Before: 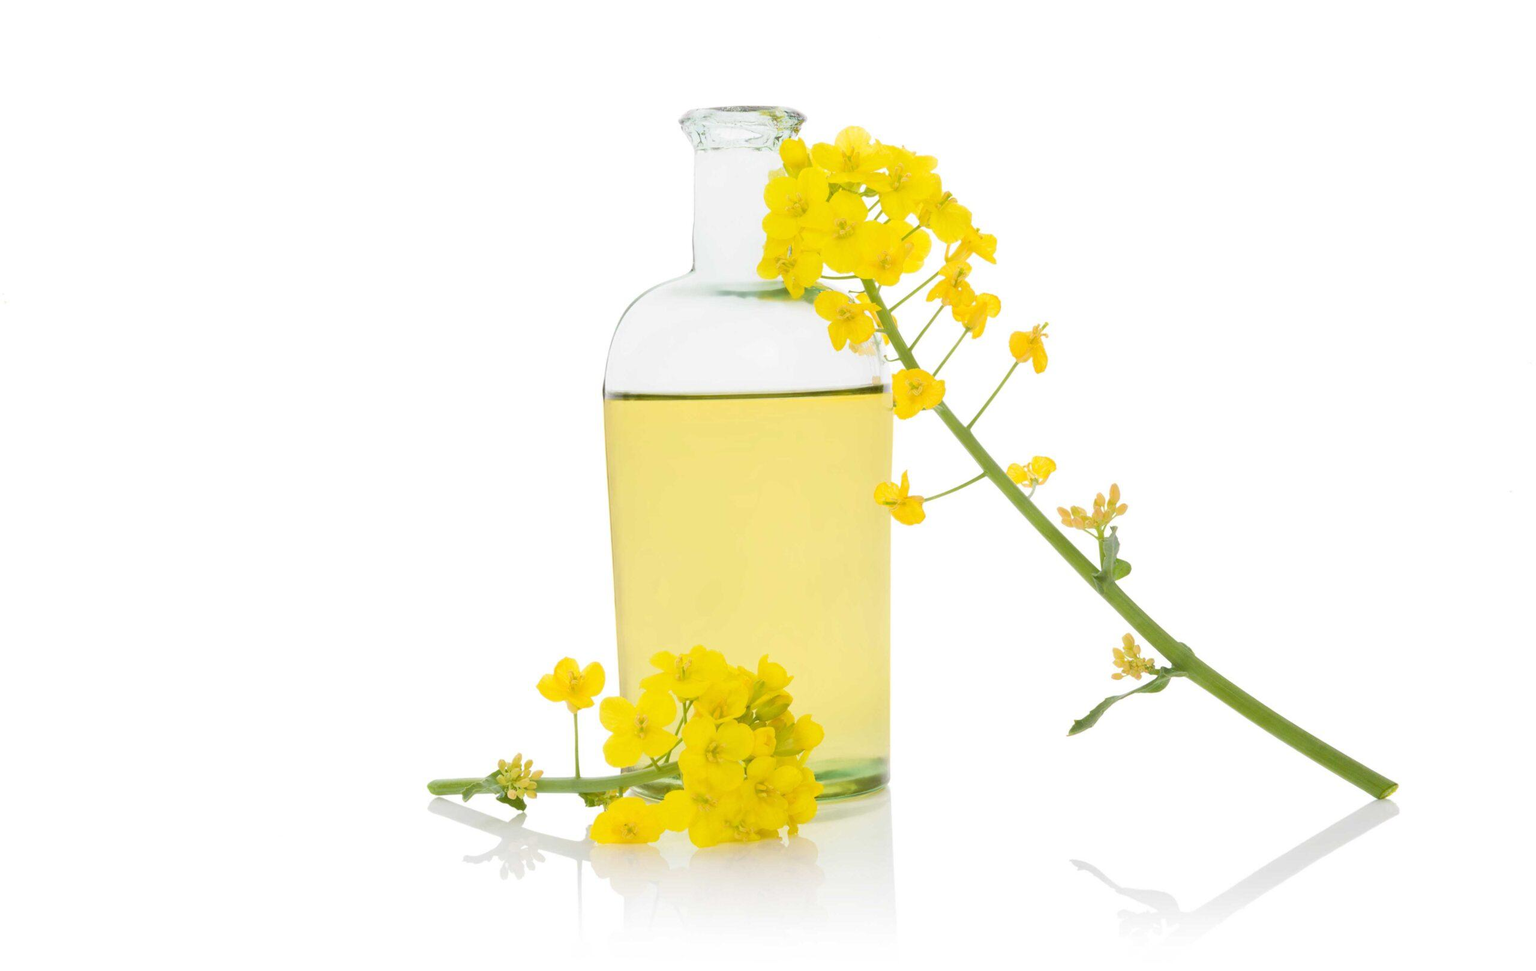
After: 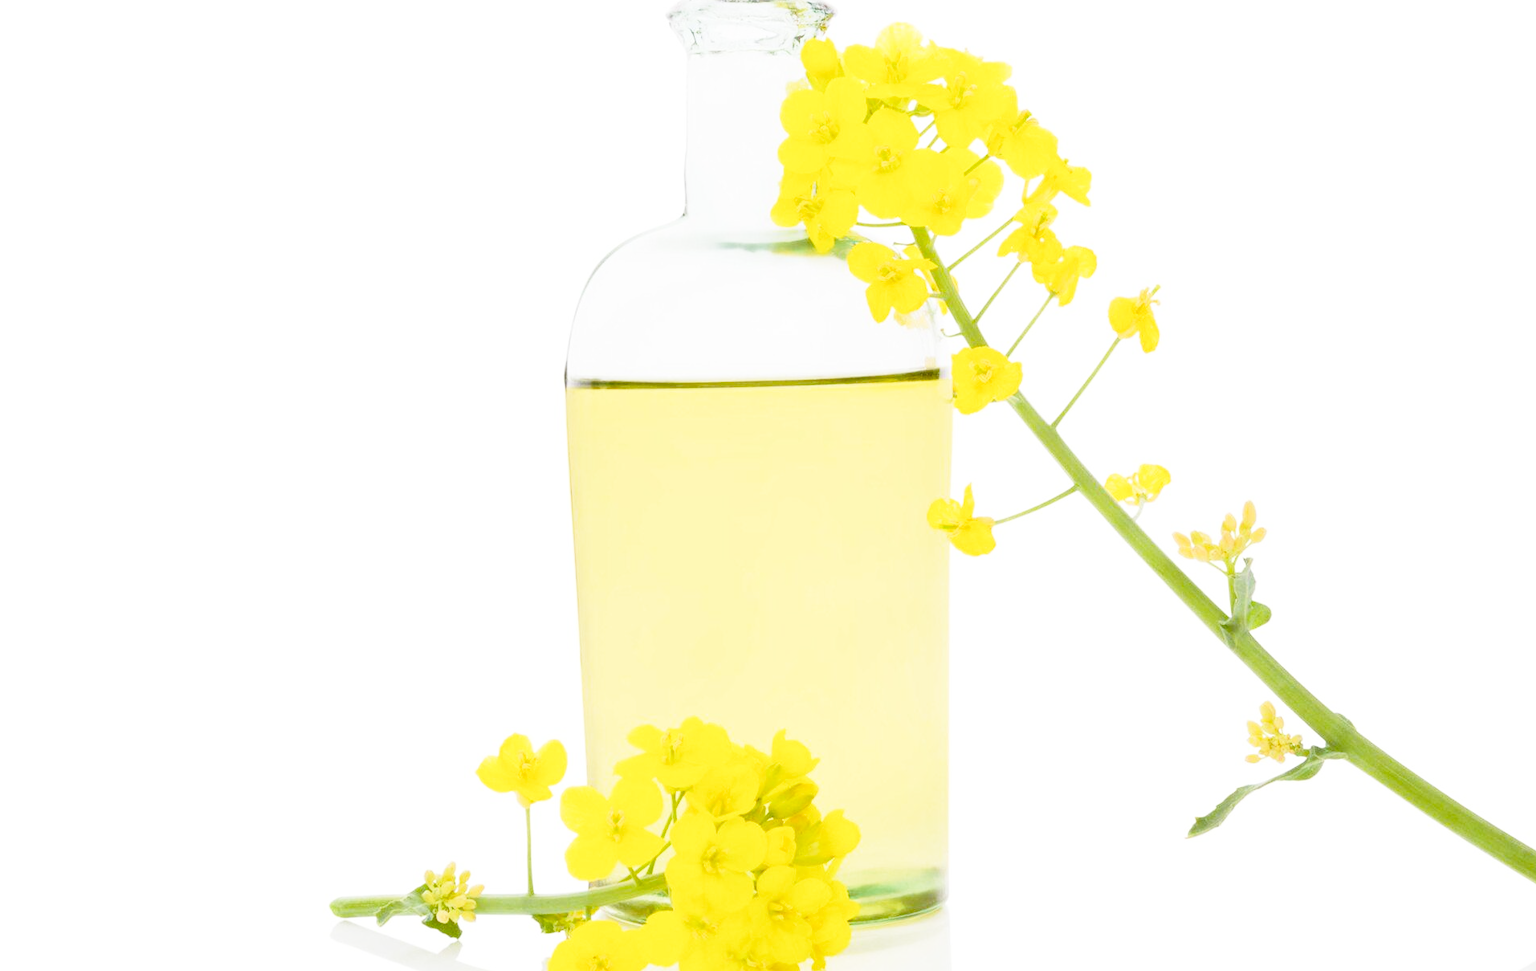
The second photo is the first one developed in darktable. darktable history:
base curve: curves: ch0 [(0, 0) (0.028, 0.03) (0.121, 0.232) (0.46, 0.748) (0.859, 0.968) (1, 1)], preserve colors none
crop and rotate: left 11.831%, top 11.346%, right 13.429%, bottom 13.899%
